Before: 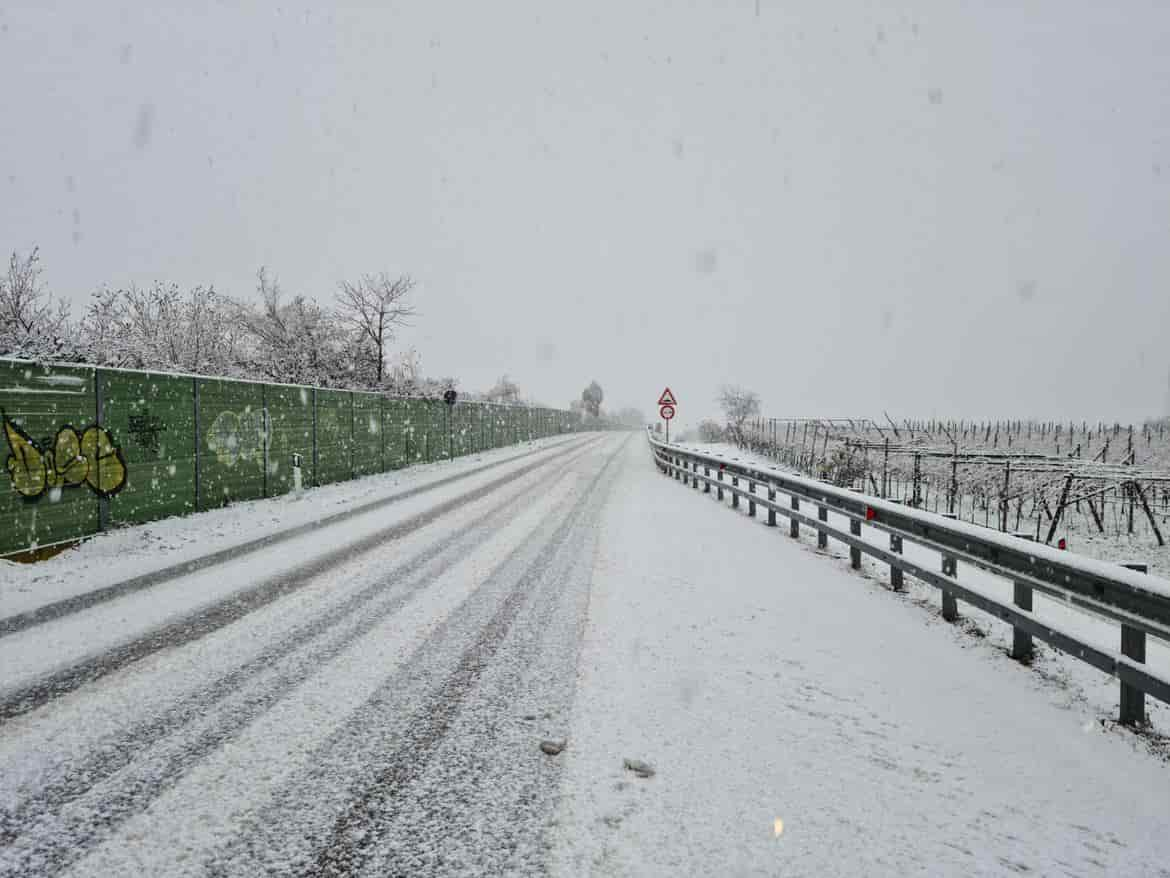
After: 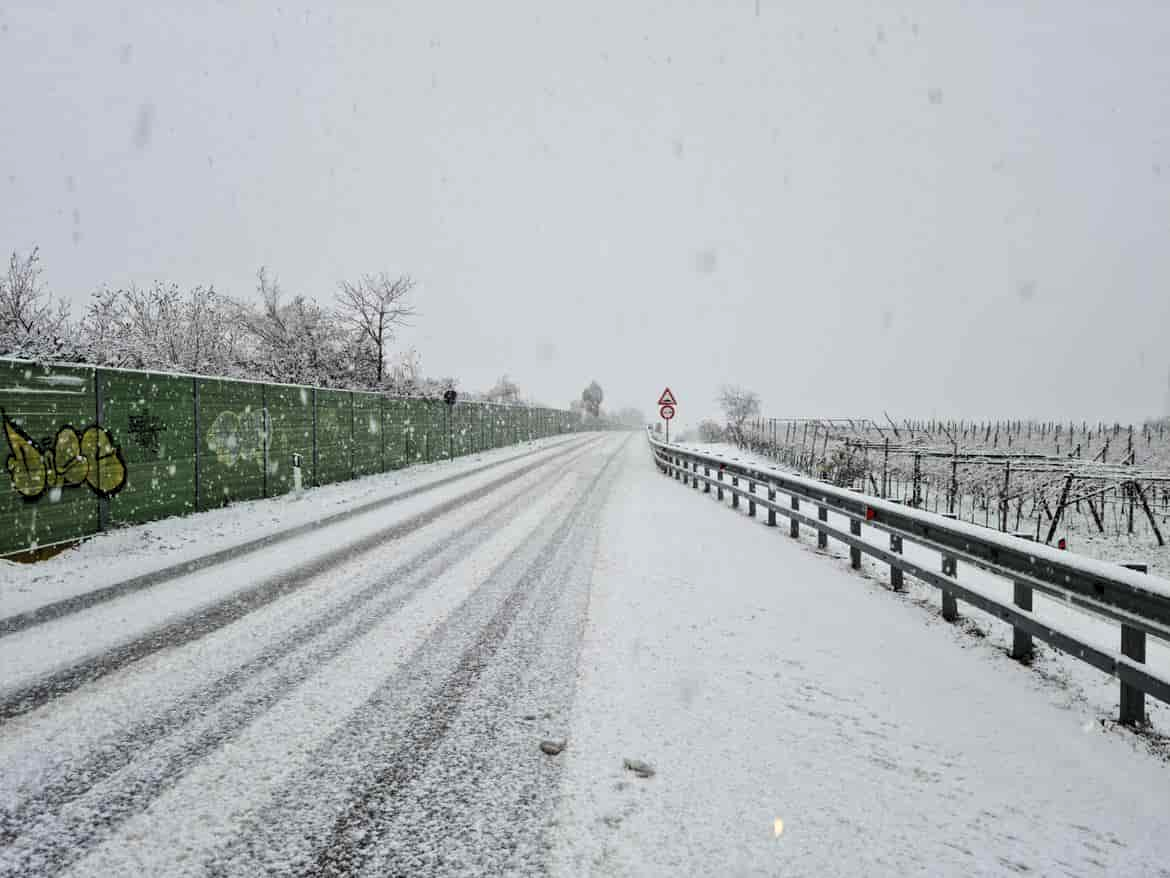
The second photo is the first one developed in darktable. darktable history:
base curve: curves: ch0 [(0, 0) (0.283, 0.295) (1, 1)], preserve colors none
levels: mode automatic, black 0.084%
